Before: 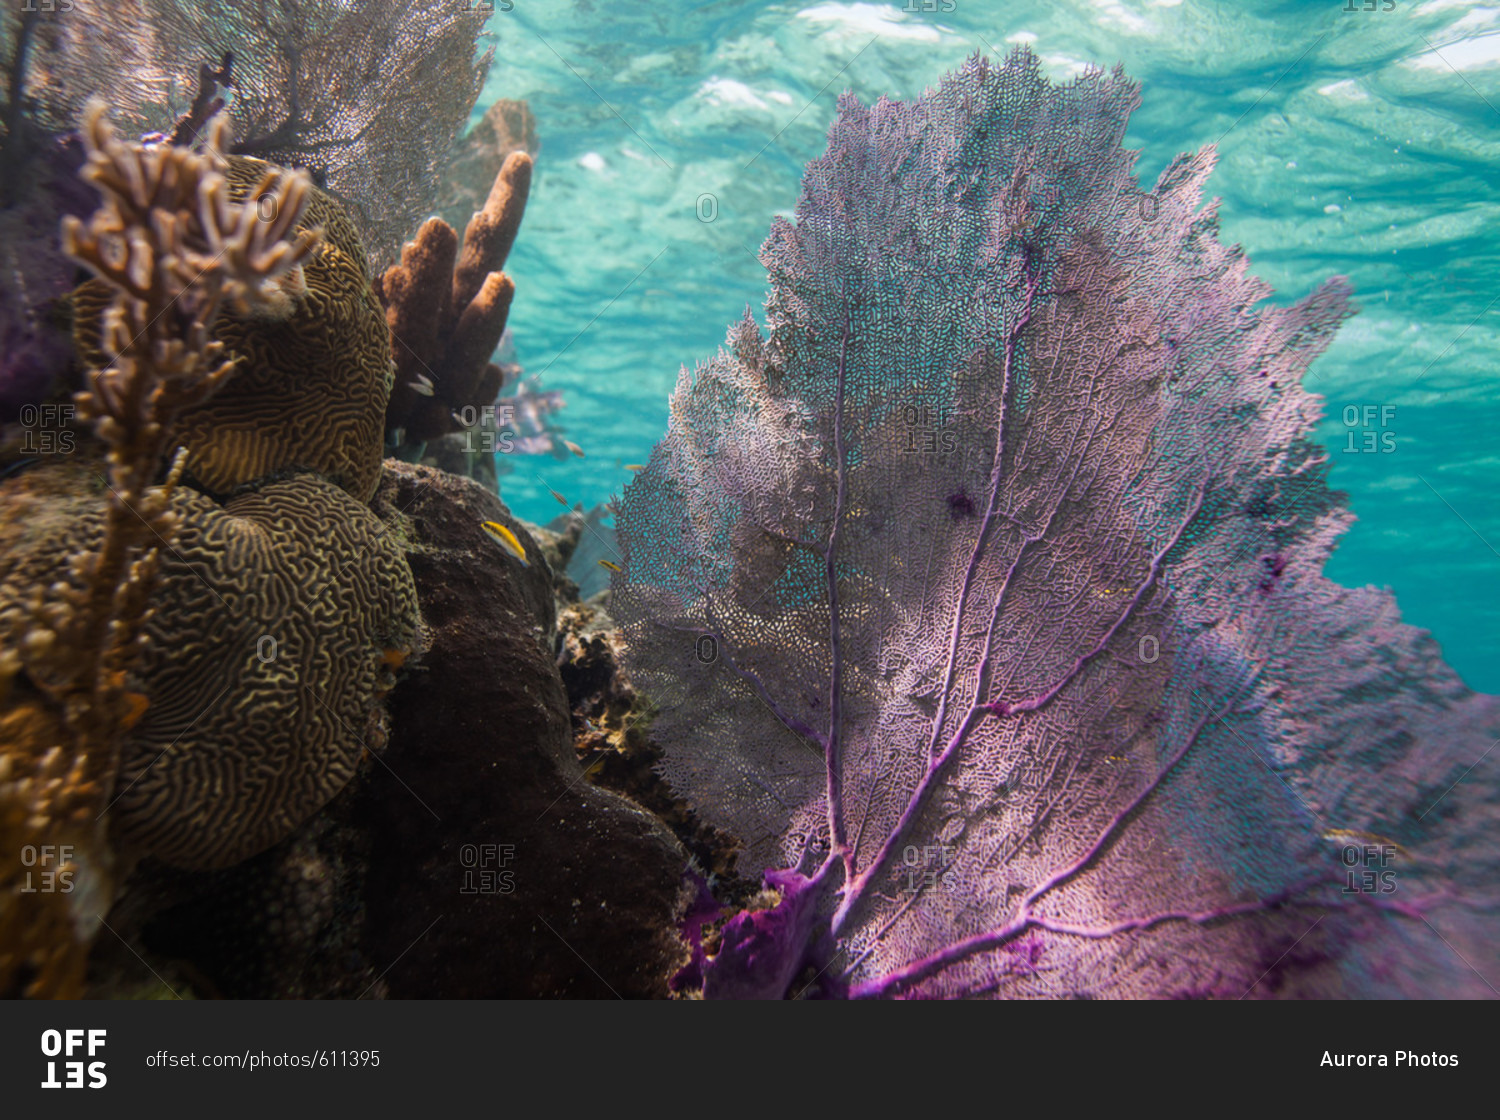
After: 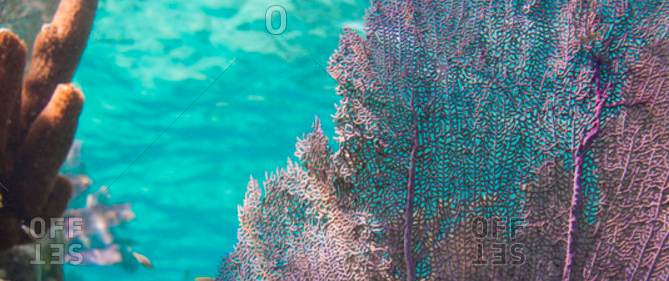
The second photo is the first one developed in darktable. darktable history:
color zones: curves: ch1 [(0.25, 0.5) (0.747, 0.71)]
crop: left 28.772%, top 16.874%, right 26.585%, bottom 57.97%
